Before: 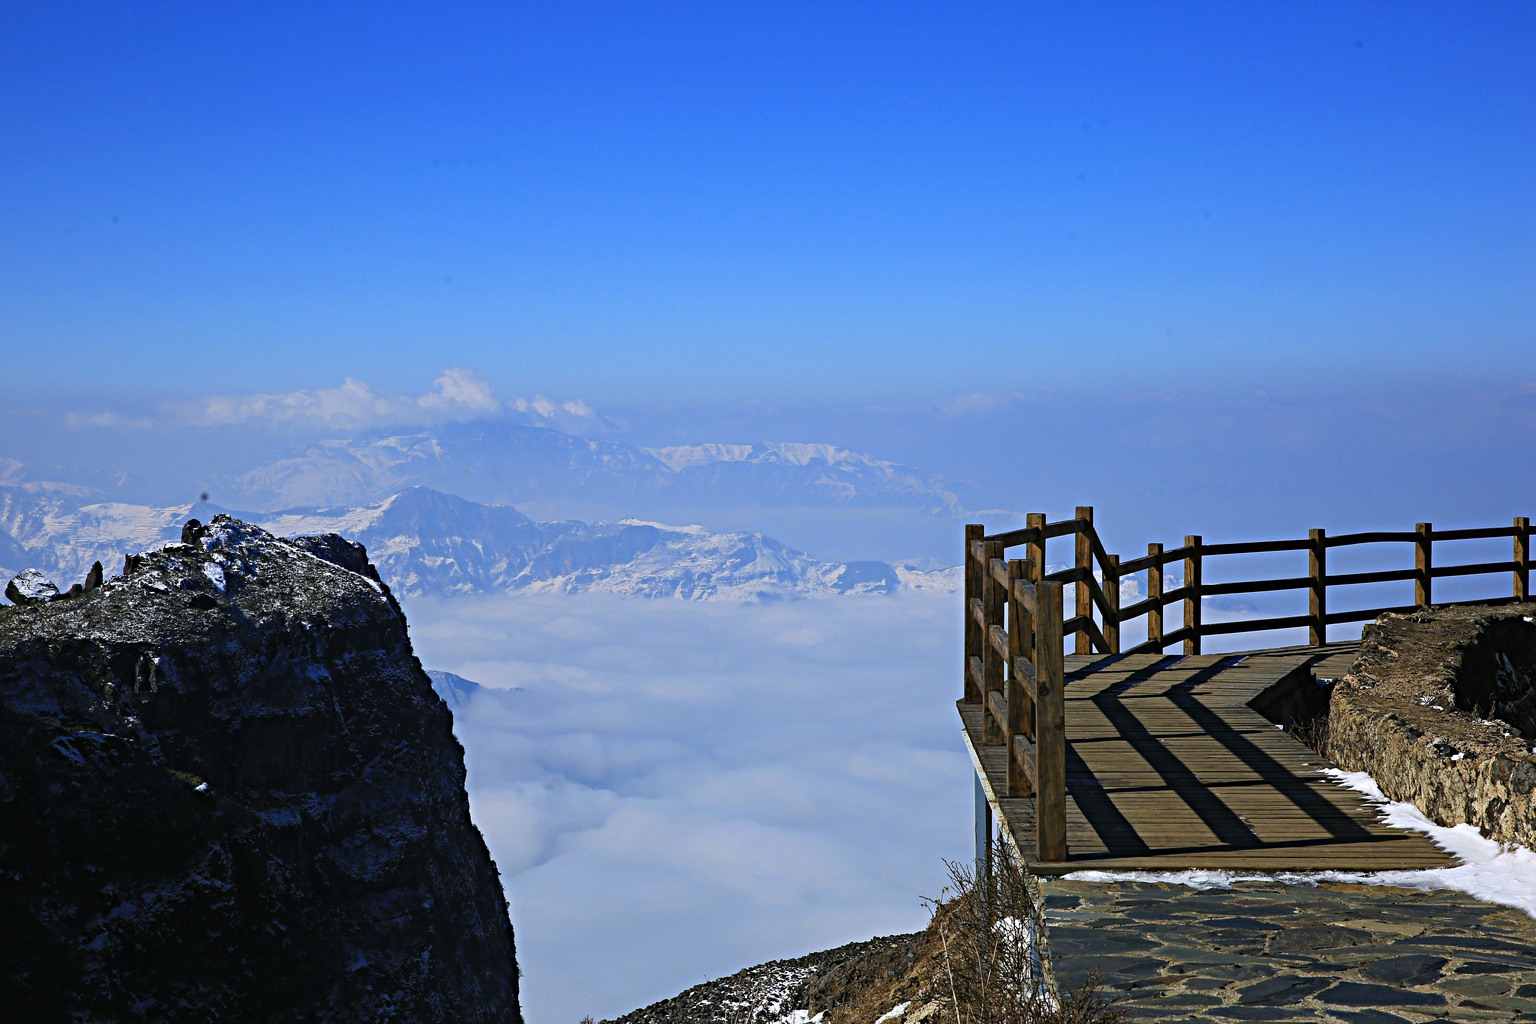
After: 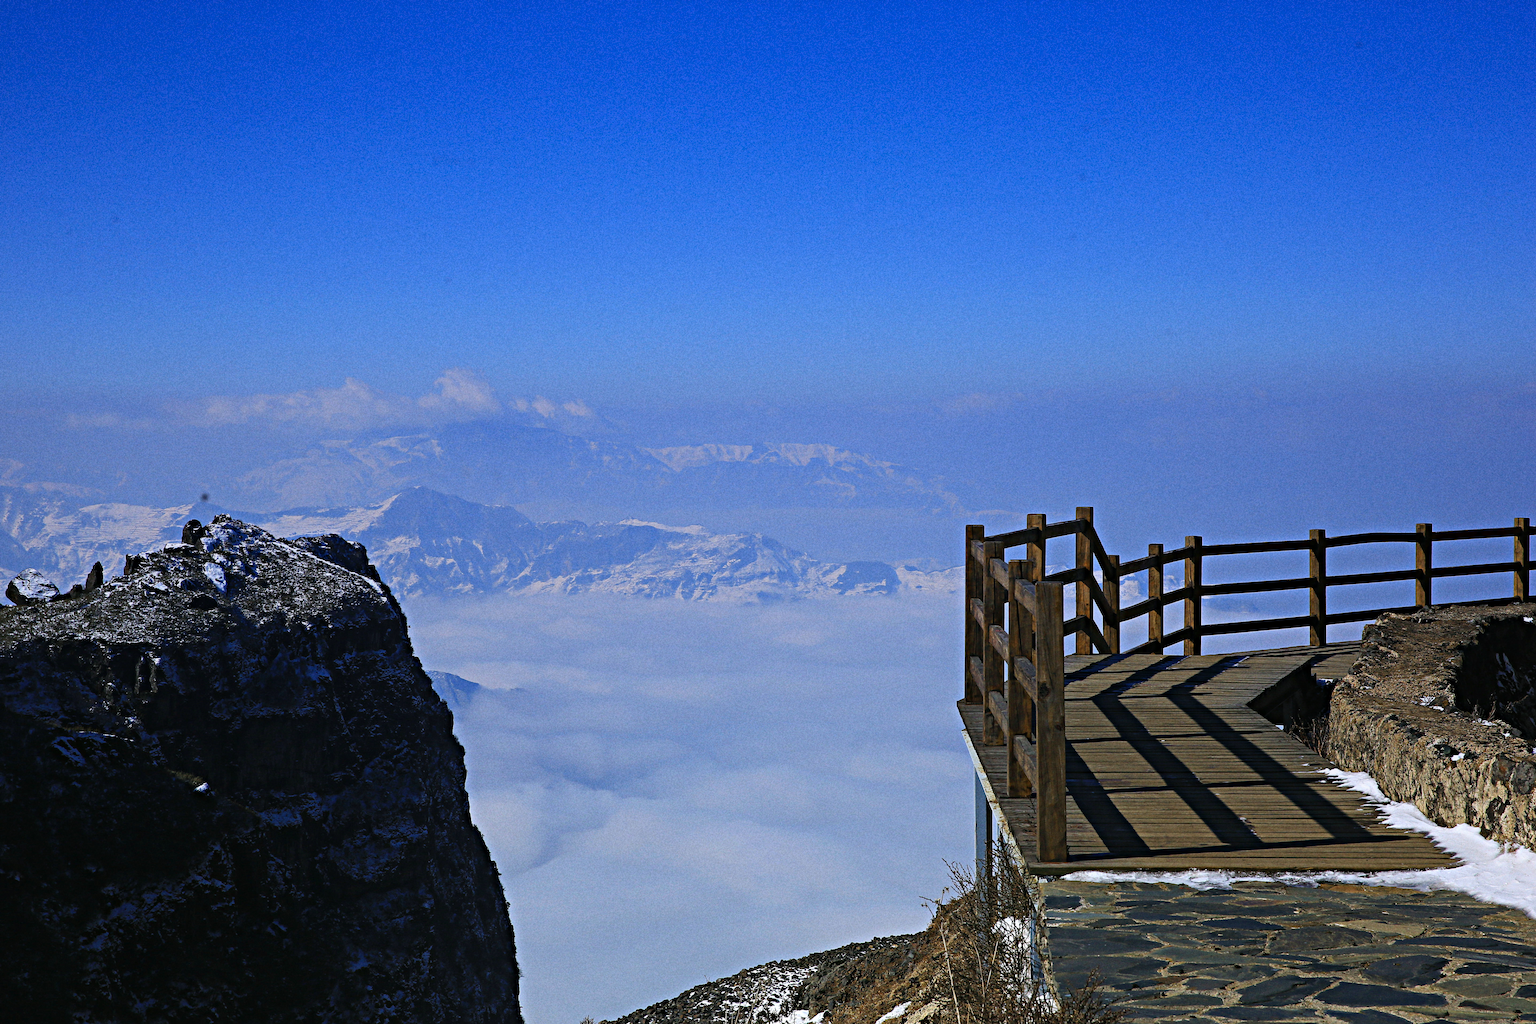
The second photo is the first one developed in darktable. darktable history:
grain: on, module defaults
graduated density: hue 238.83°, saturation 50%
